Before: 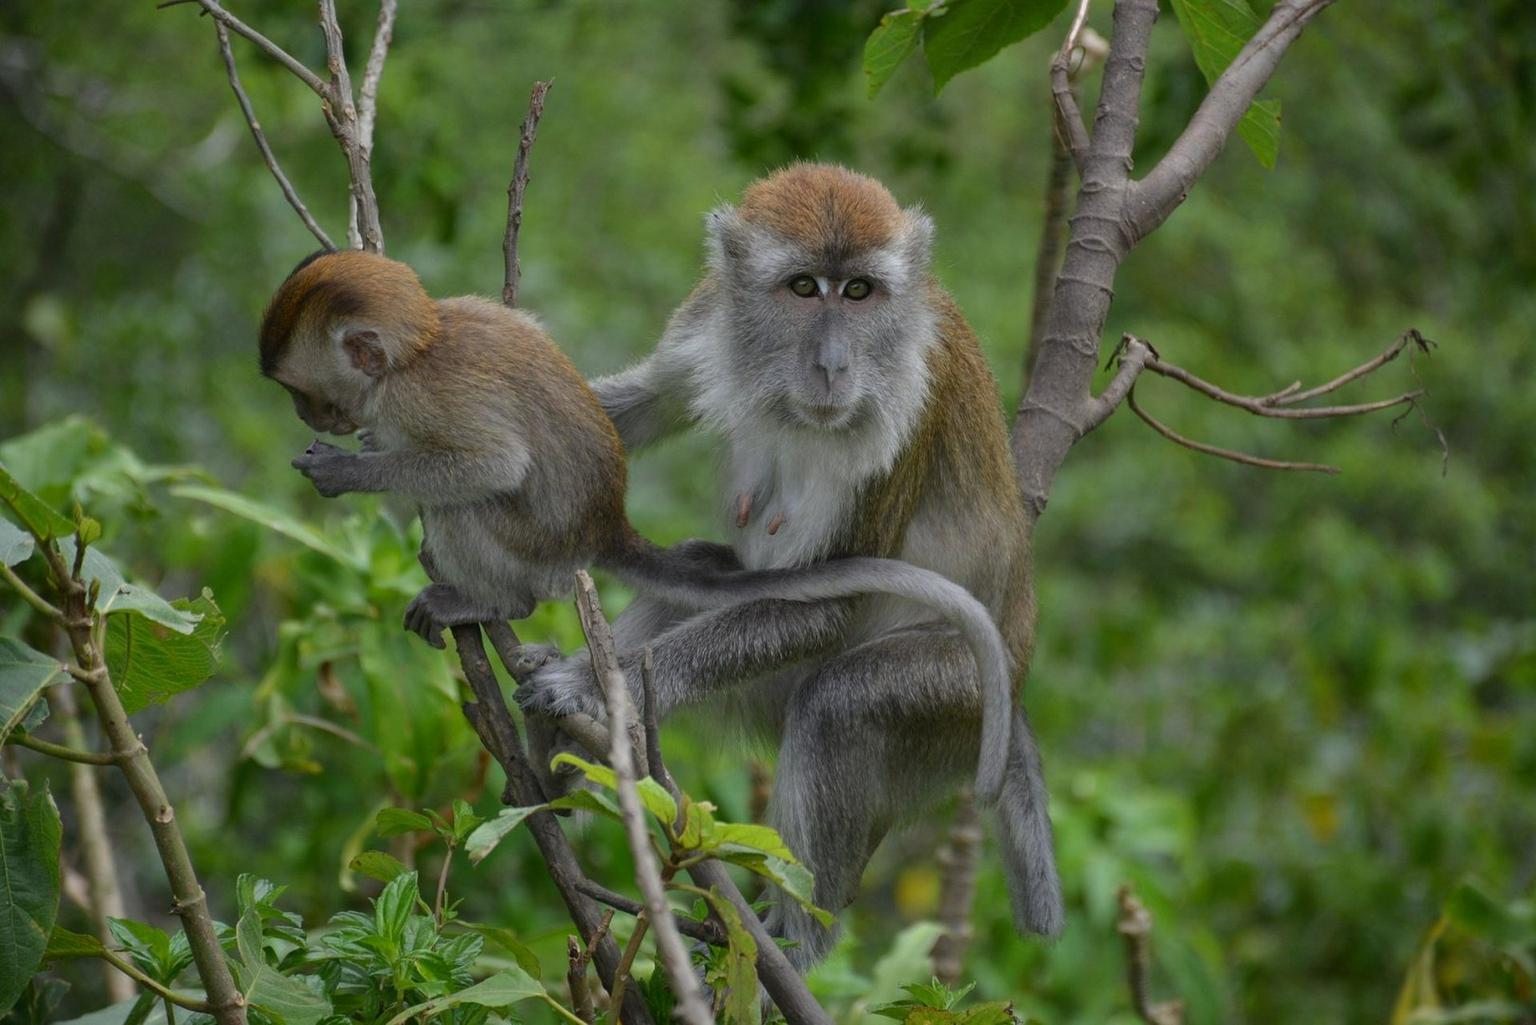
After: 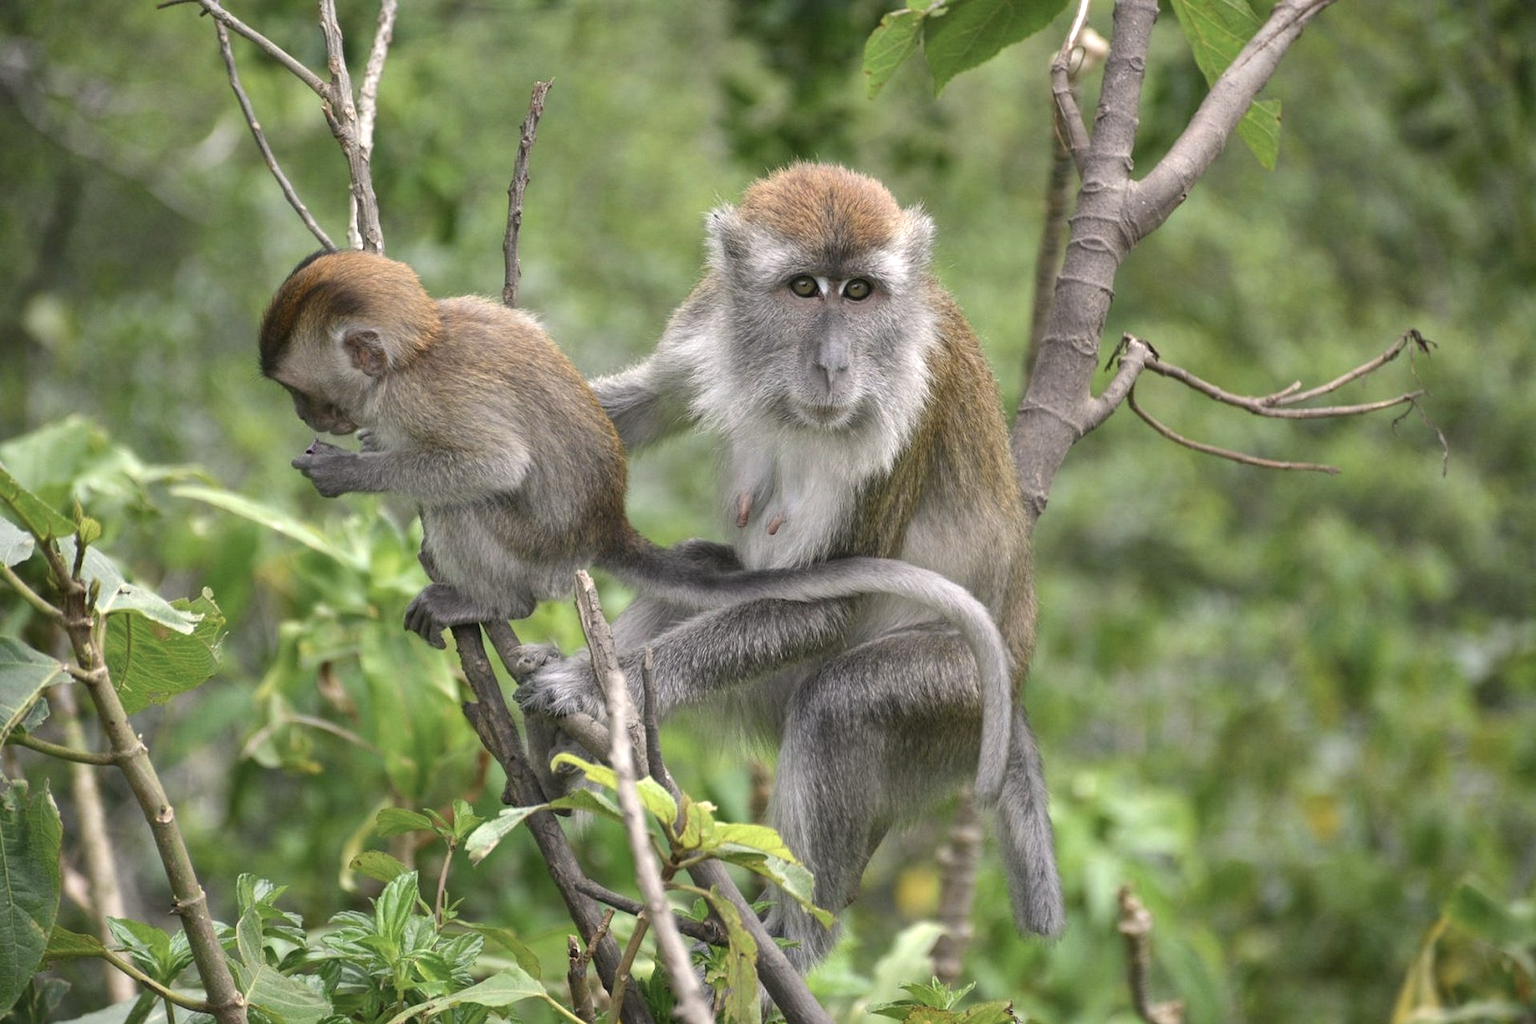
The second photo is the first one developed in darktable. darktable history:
shadows and highlights: soften with gaussian
exposure: black level correction 0, exposure 1.103 EV, compensate exposure bias true, compensate highlight preservation false
color correction: highlights a* 5.54, highlights b* 5.25, saturation 0.678
